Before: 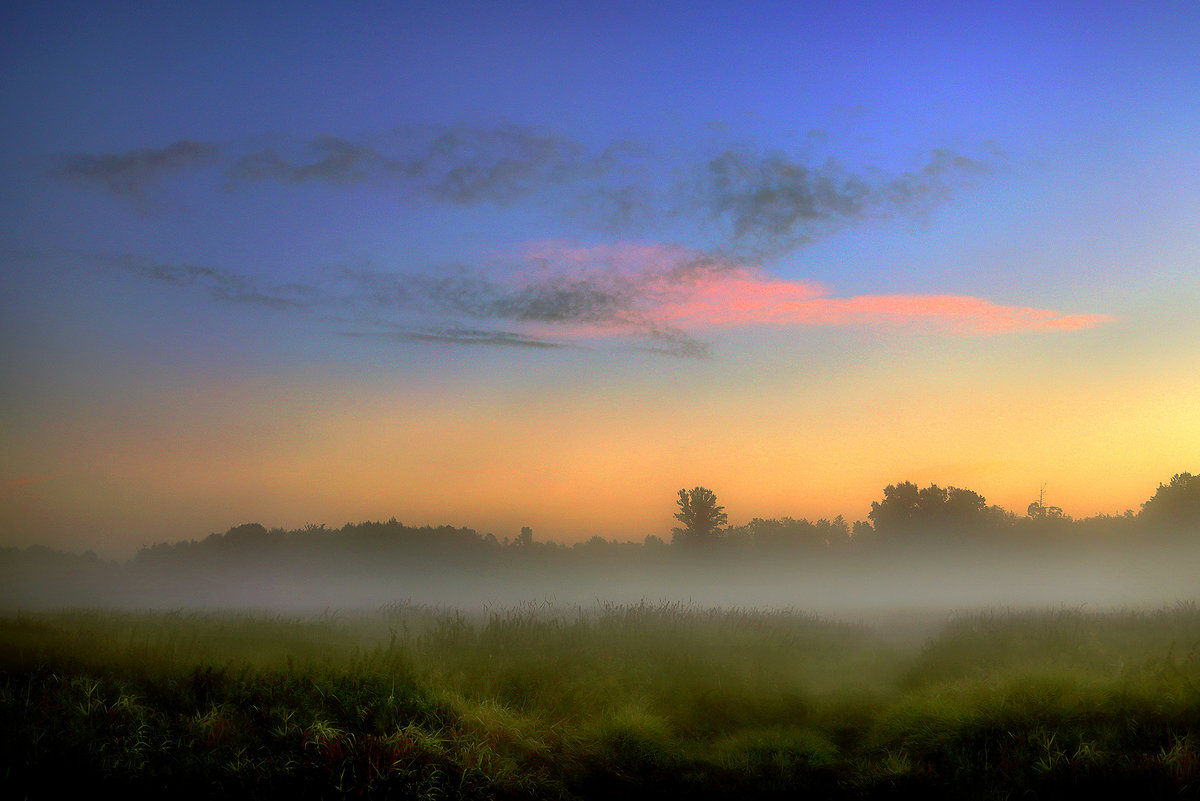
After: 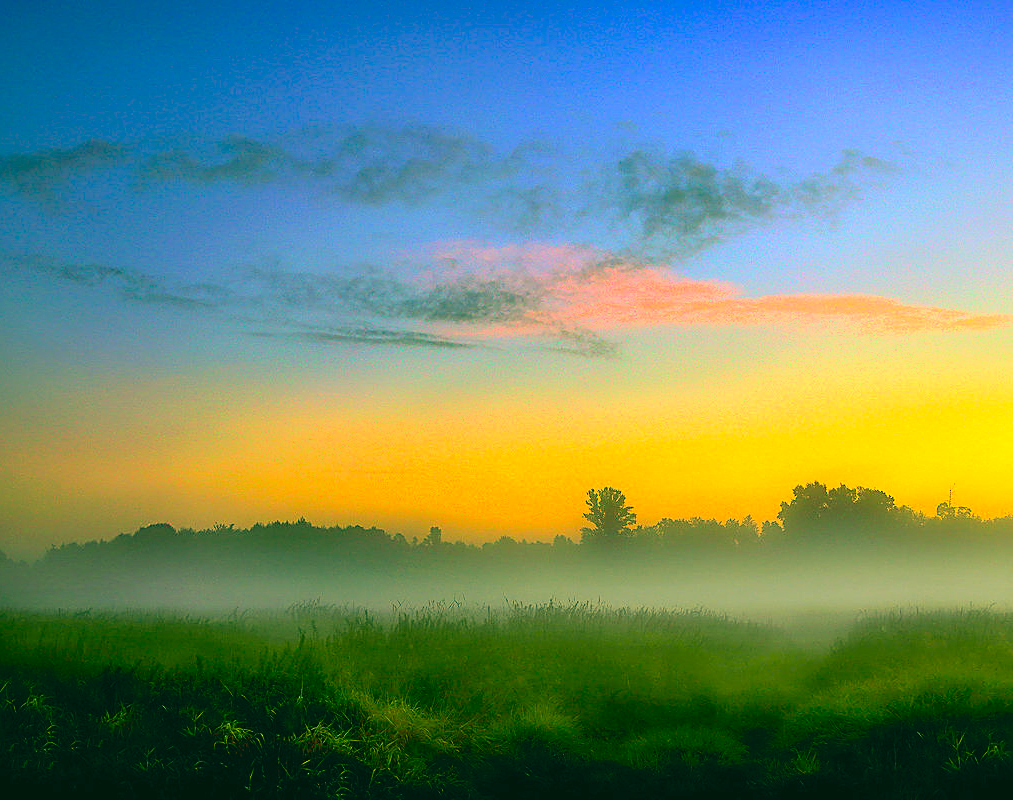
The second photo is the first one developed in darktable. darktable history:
crop: left 7.649%, right 7.86%
sharpen: on, module defaults
haze removal: compatibility mode true, adaptive false
contrast brightness saturation: contrast 0.241, brightness 0.264, saturation 0.384
color correction: highlights a* 2.2, highlights b* 34.4, shadows a* -35.97, shadows b* -5.84
